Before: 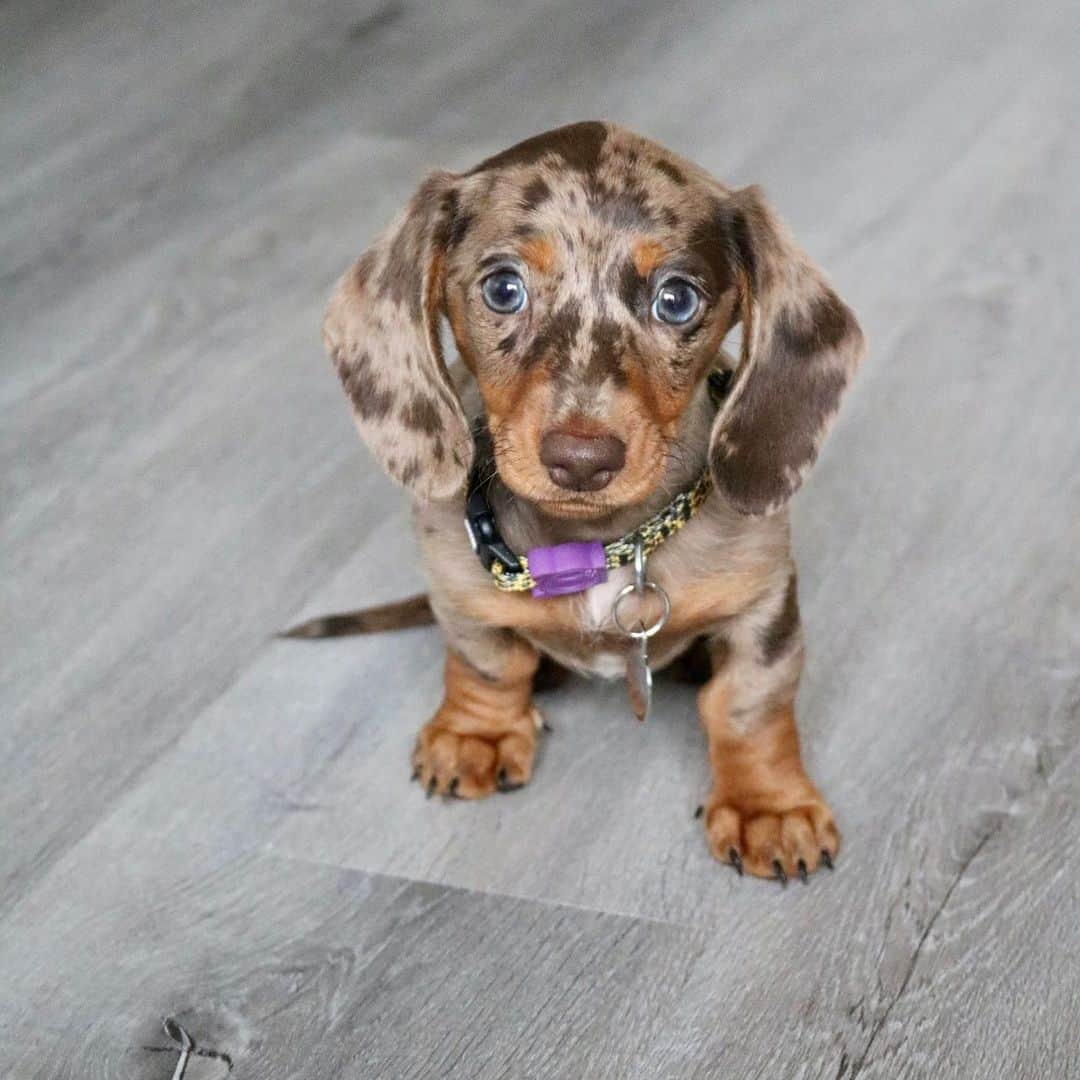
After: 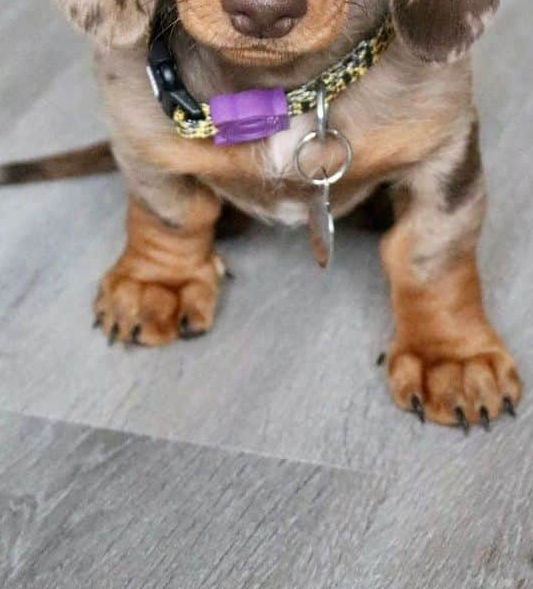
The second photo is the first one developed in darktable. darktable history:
crop: left 29.467%, top 41.958%, right 21.098%, bottom 3.469%
